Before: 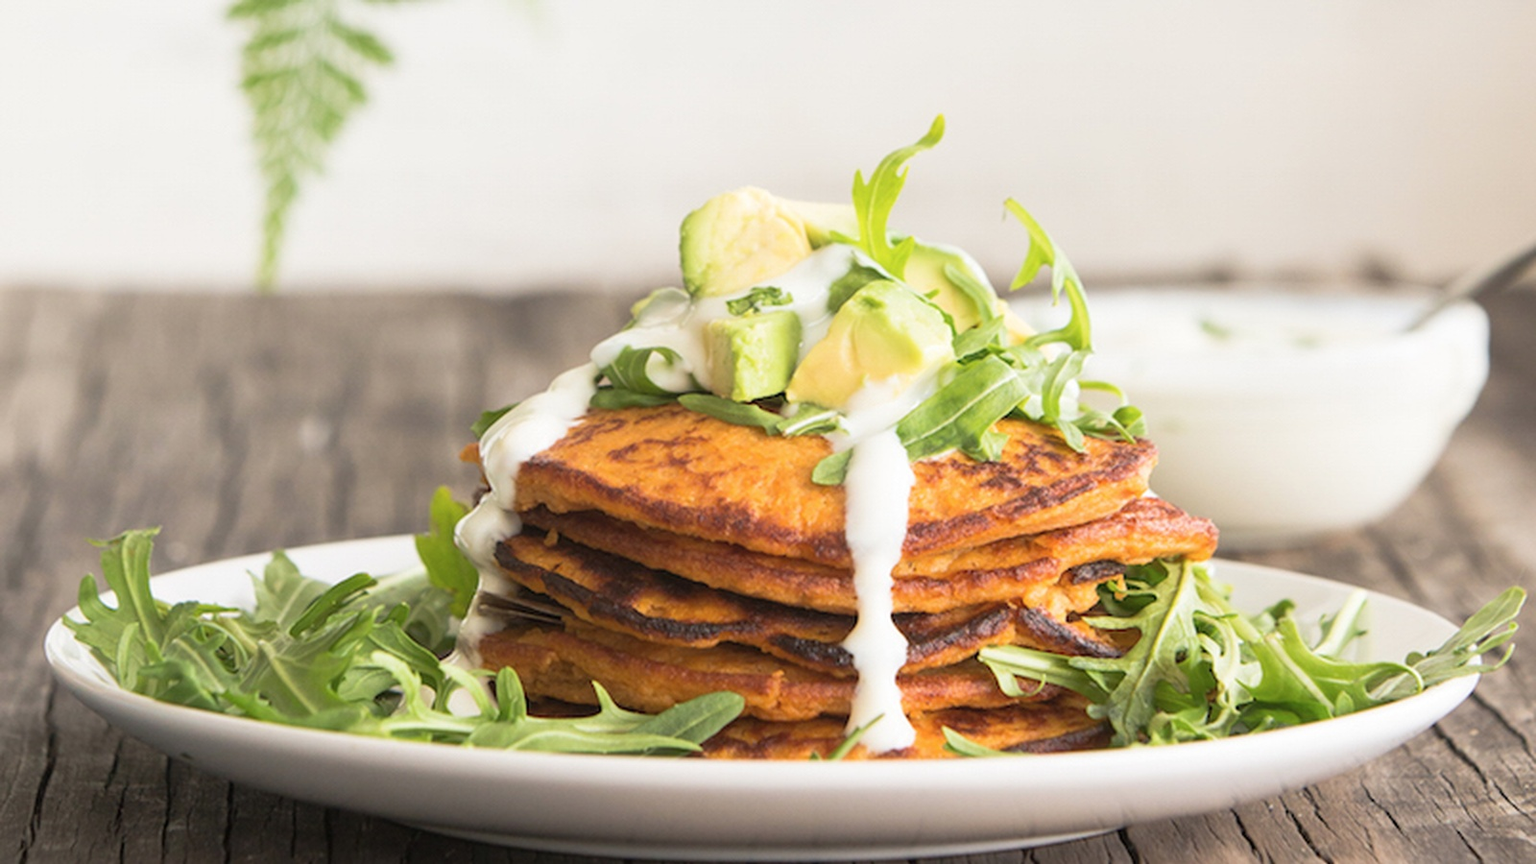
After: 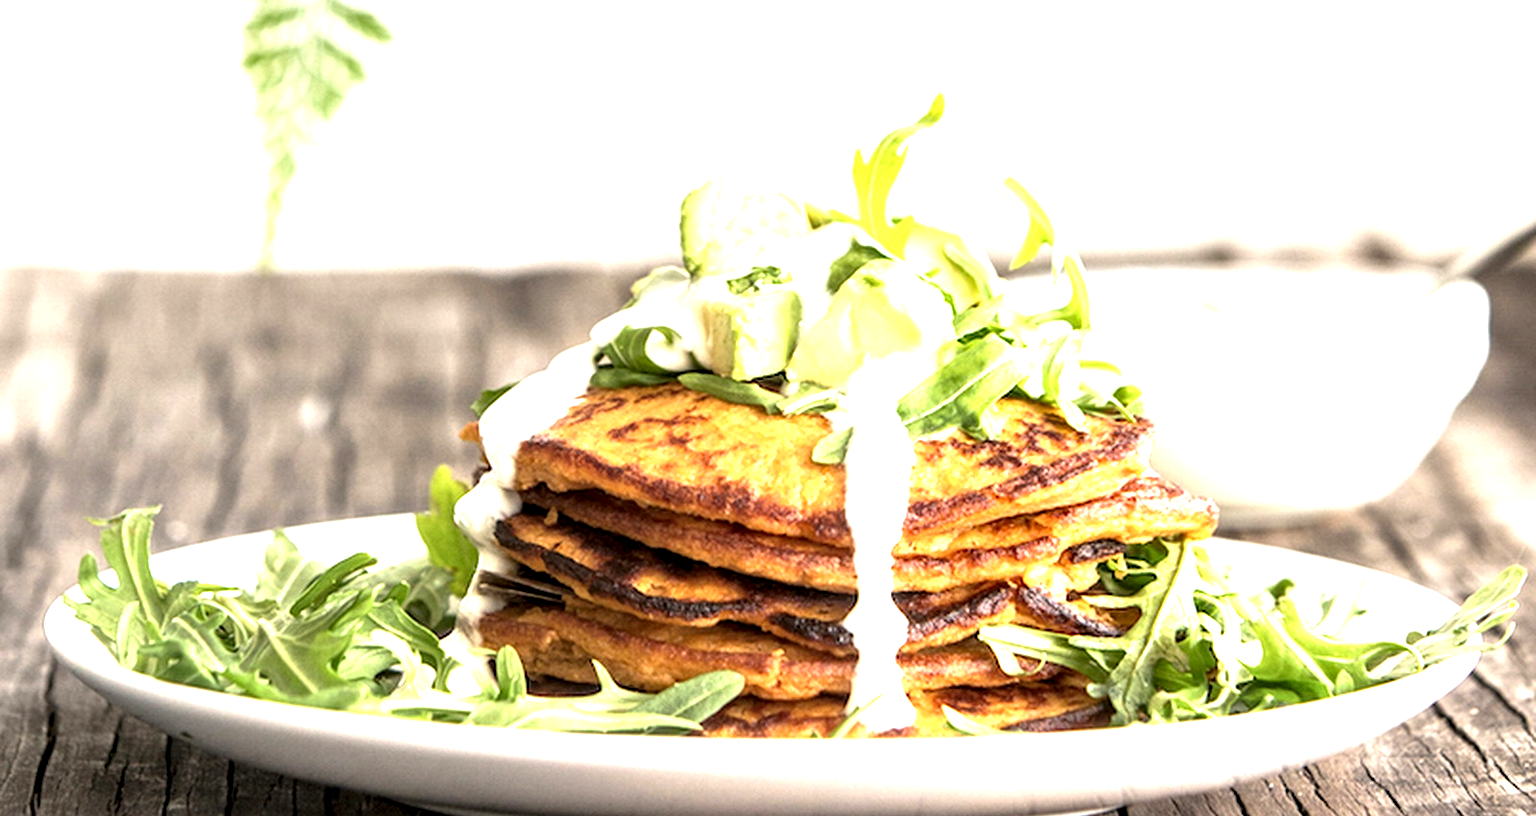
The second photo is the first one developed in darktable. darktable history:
exposure: exposure 1 EV, compensate highlight preservation false
crop and rotate: top 2.479%, bottom 3.018%
local contrast: highlights 80%, shadows 57%, detail 175%, midtone range 0.602
